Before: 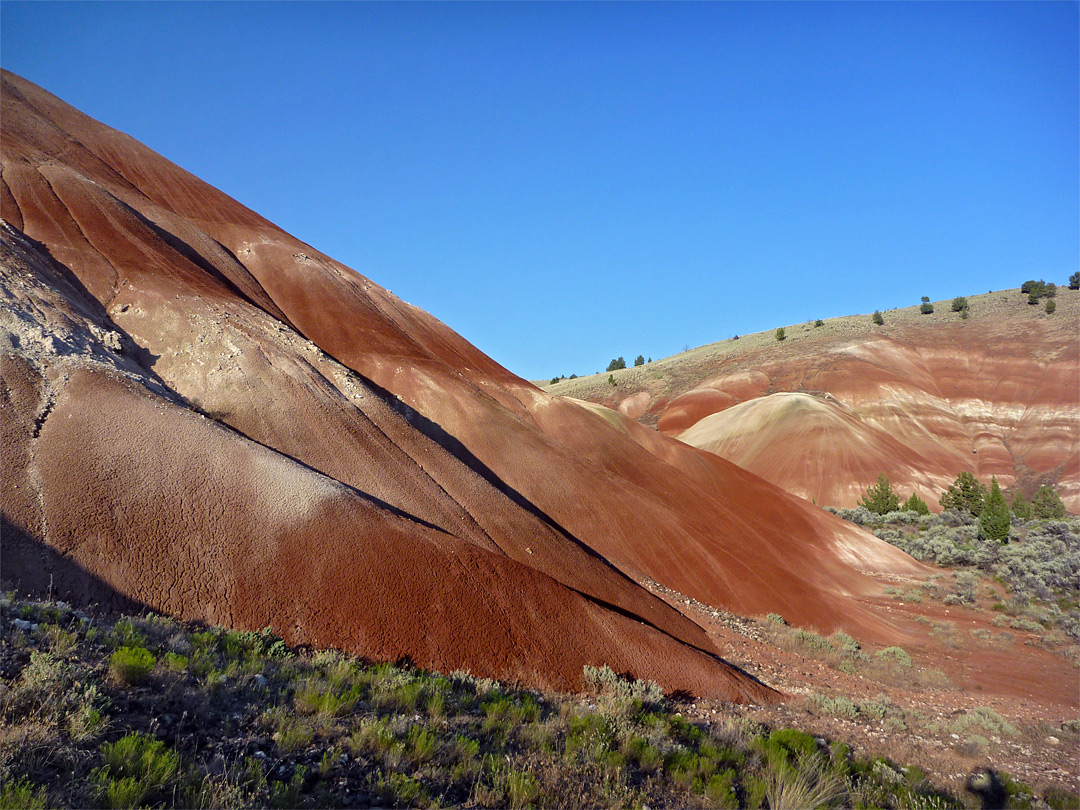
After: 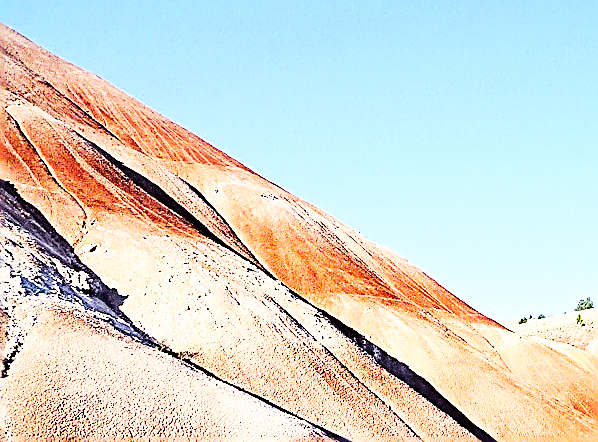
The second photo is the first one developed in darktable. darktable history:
sharpen: amount 1.998
crop and rotate: left 3.038%, top 7.411%, right 41.566%, bottom 37.943%
tone equalizer: -7 EV 0.148 EV, -6 EV 0.631 EV, -5 EV 1.17 EV, -4 EV 1.29 EV, -3 EV 1.17 EV, -2 EV 0.6 EV, -1 EV 0.168 EV, edges refinement/feathering 500, mask exposure compensation -1.57 EV, preserve details no
base curve: curves: ch0 [(0, 0) (0.007, 0.004) (0.027, 0.03) (0.046, 0.07) (0.207, 0.54) (0.442, 0.872) (0.673, 0.972) (1, 1)], preserve colors none
